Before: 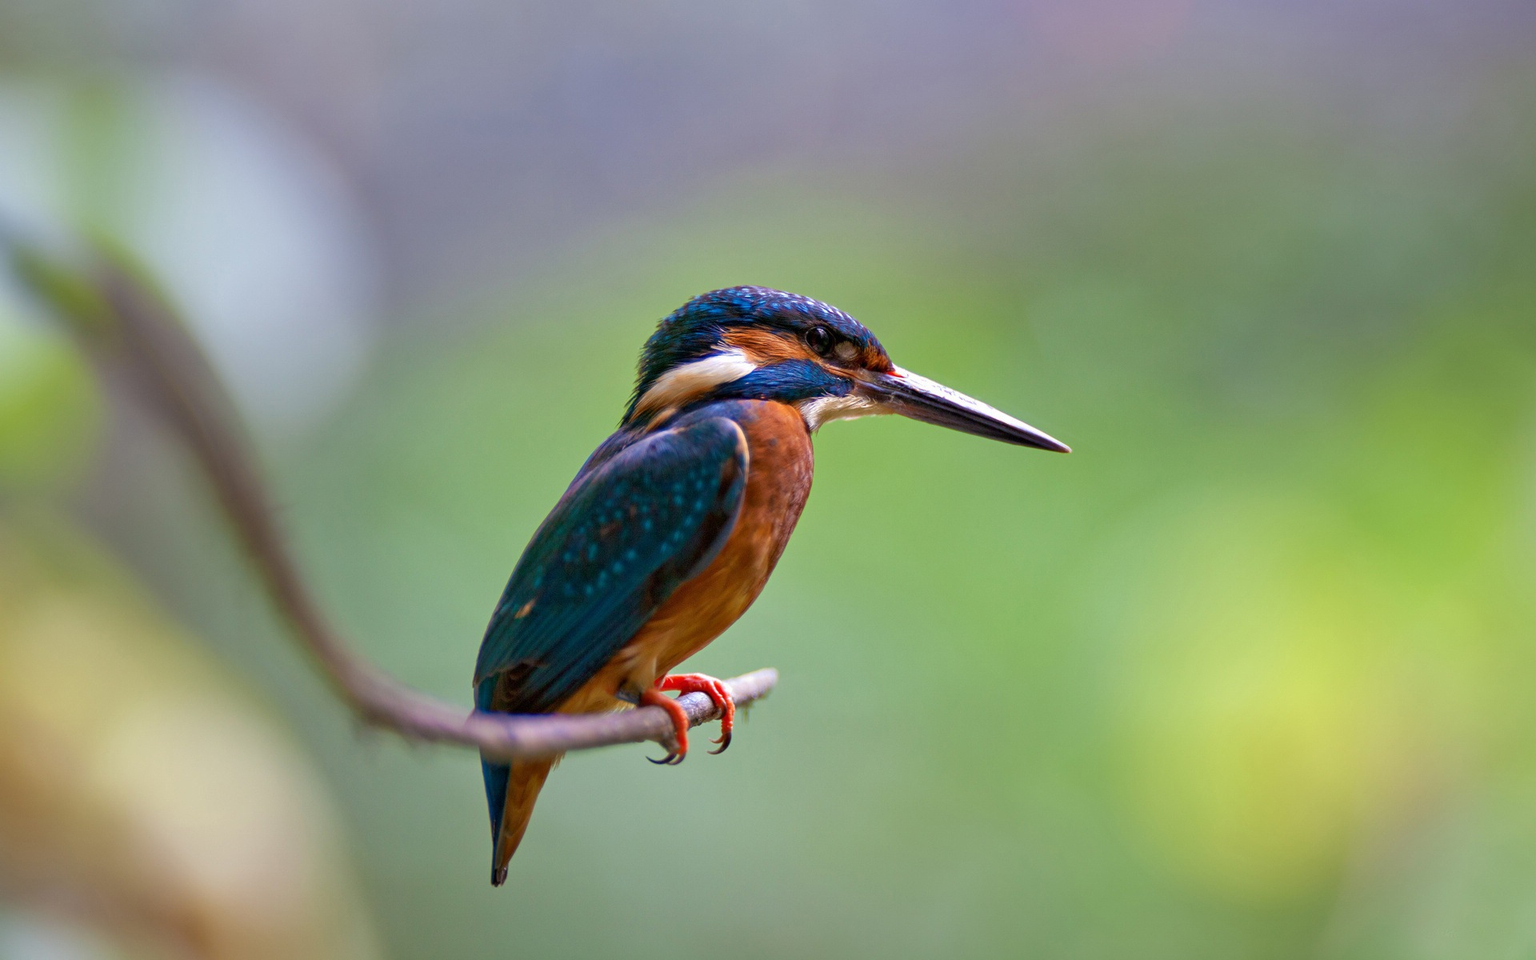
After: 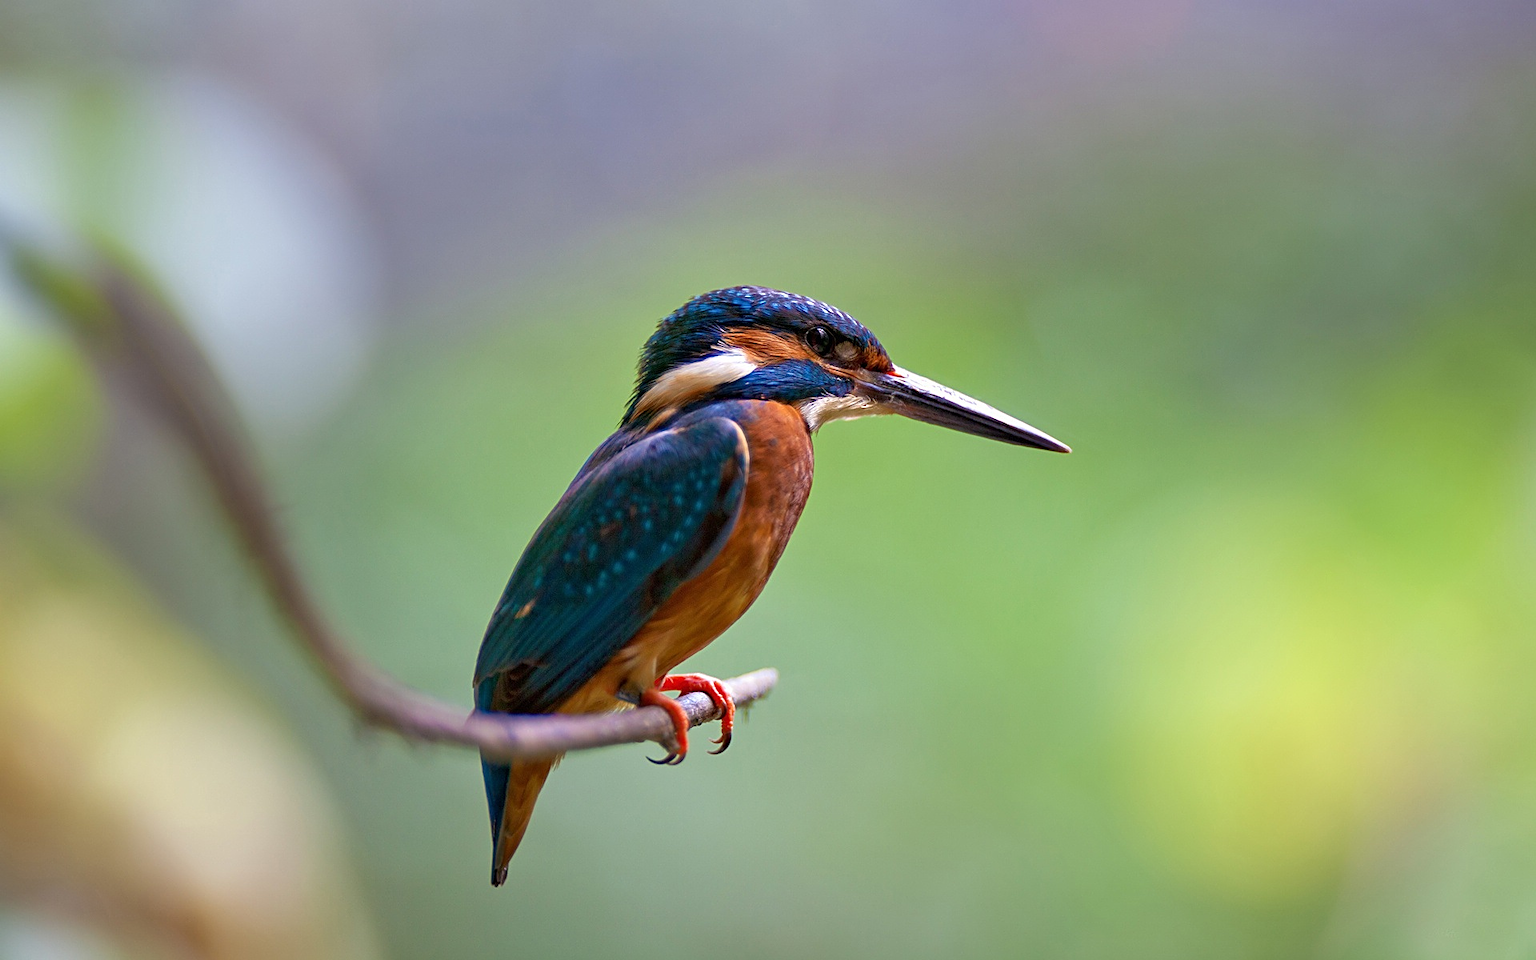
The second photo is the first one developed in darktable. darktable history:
sharpen: on, module defaults
shadows and highlights: shadows -1.57, highlights 41.32
